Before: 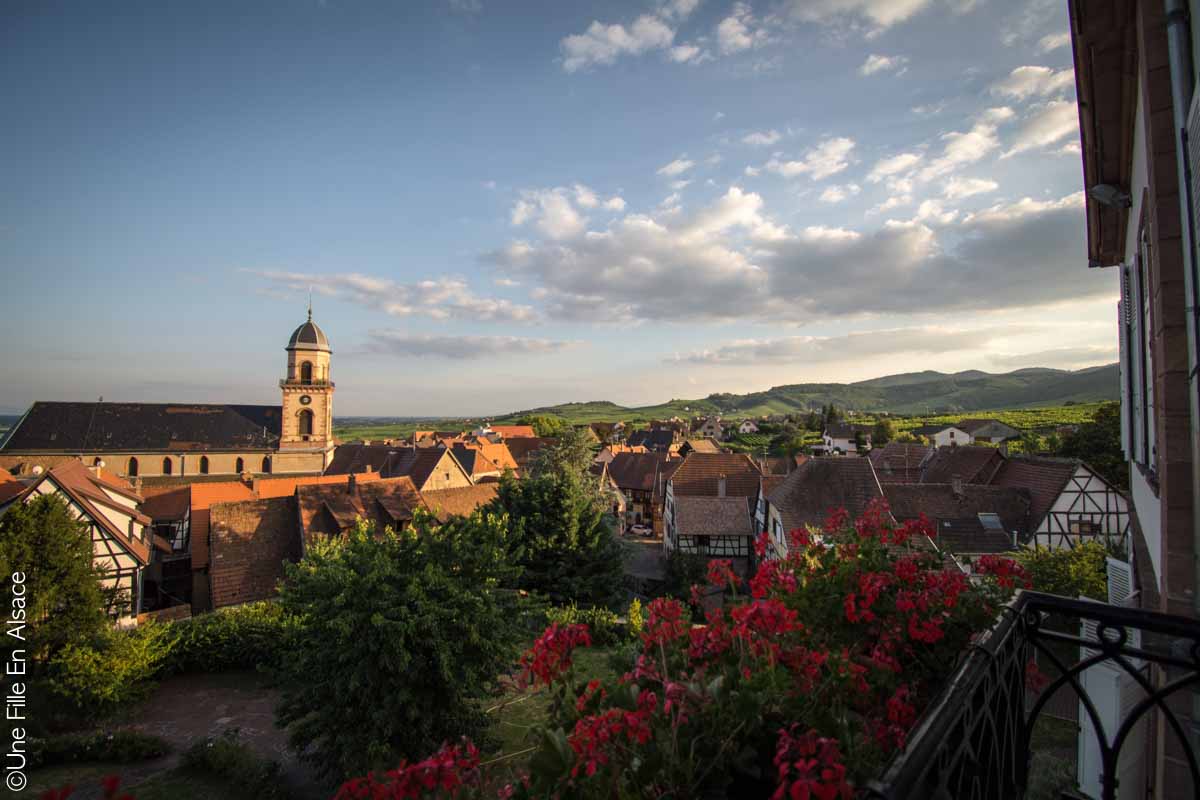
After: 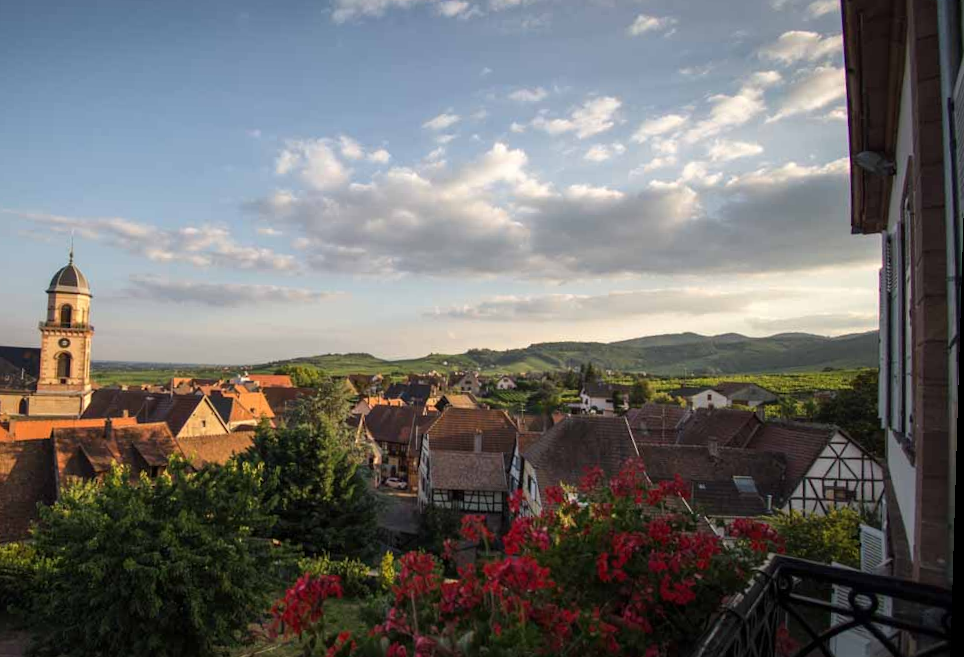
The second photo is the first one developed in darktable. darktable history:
rotate and perspective: rotation 1.72°, automatic cropping off
crop and rotate: left 20.74%, top 7.912%, right 0.375%, bottom 13.378%
